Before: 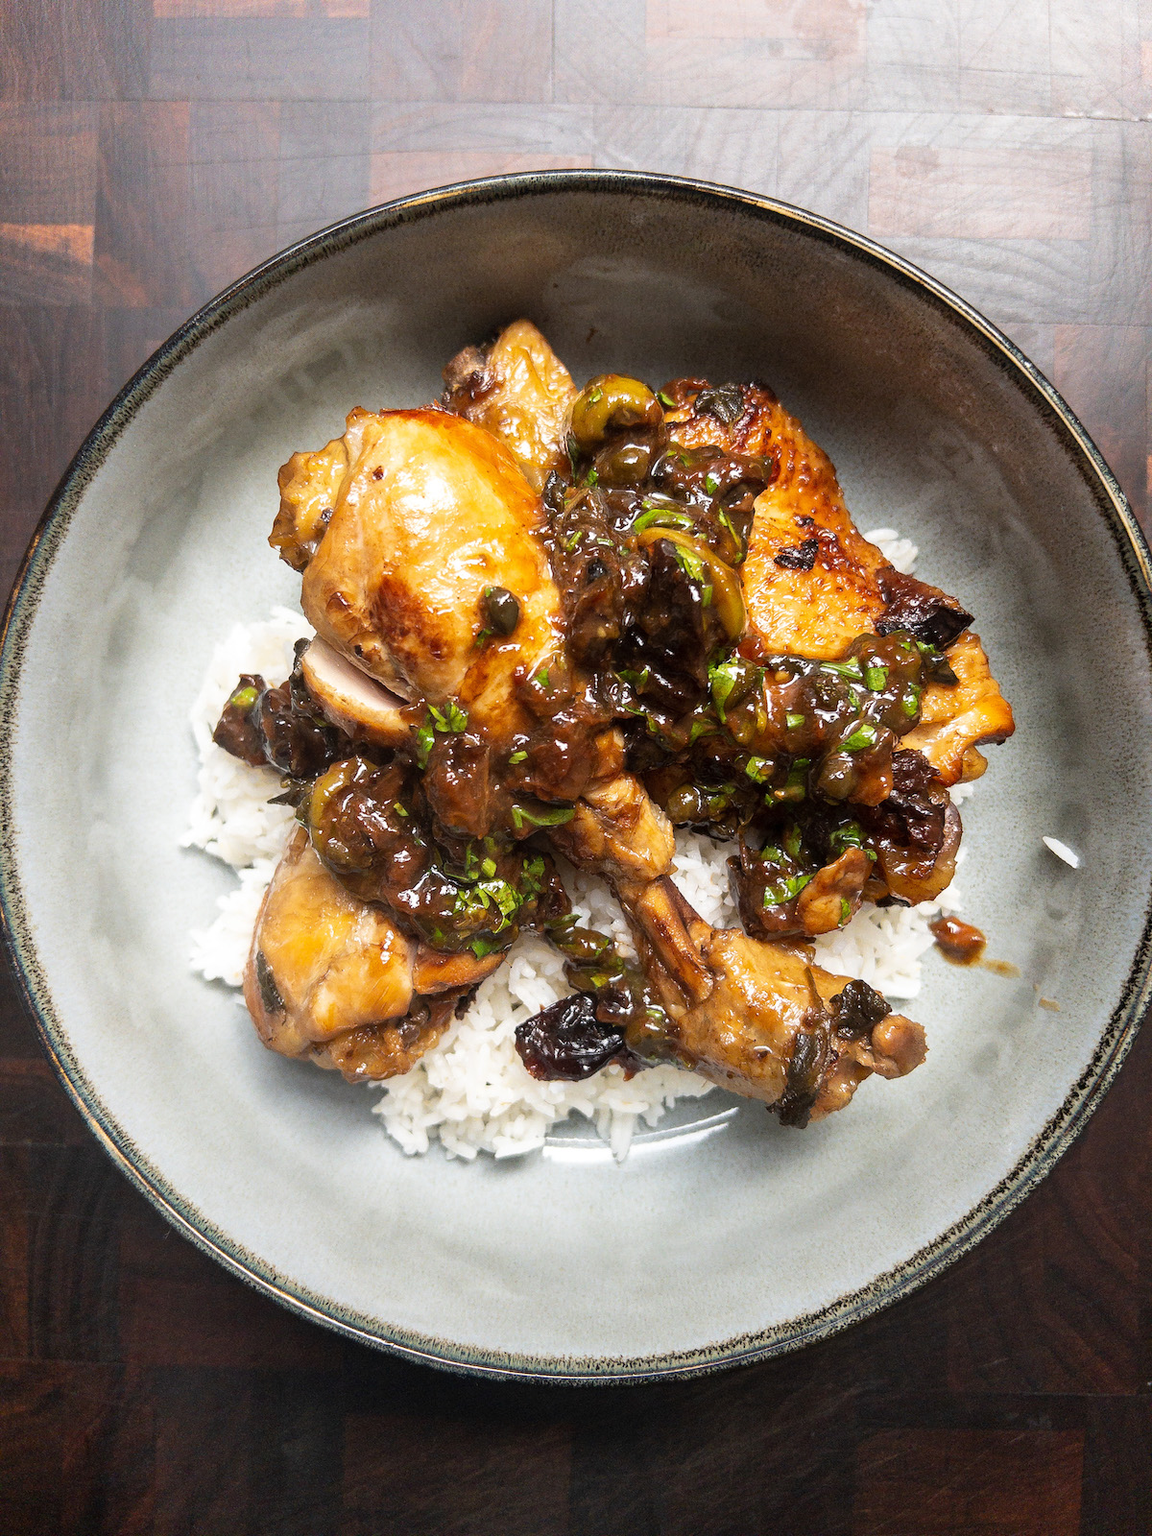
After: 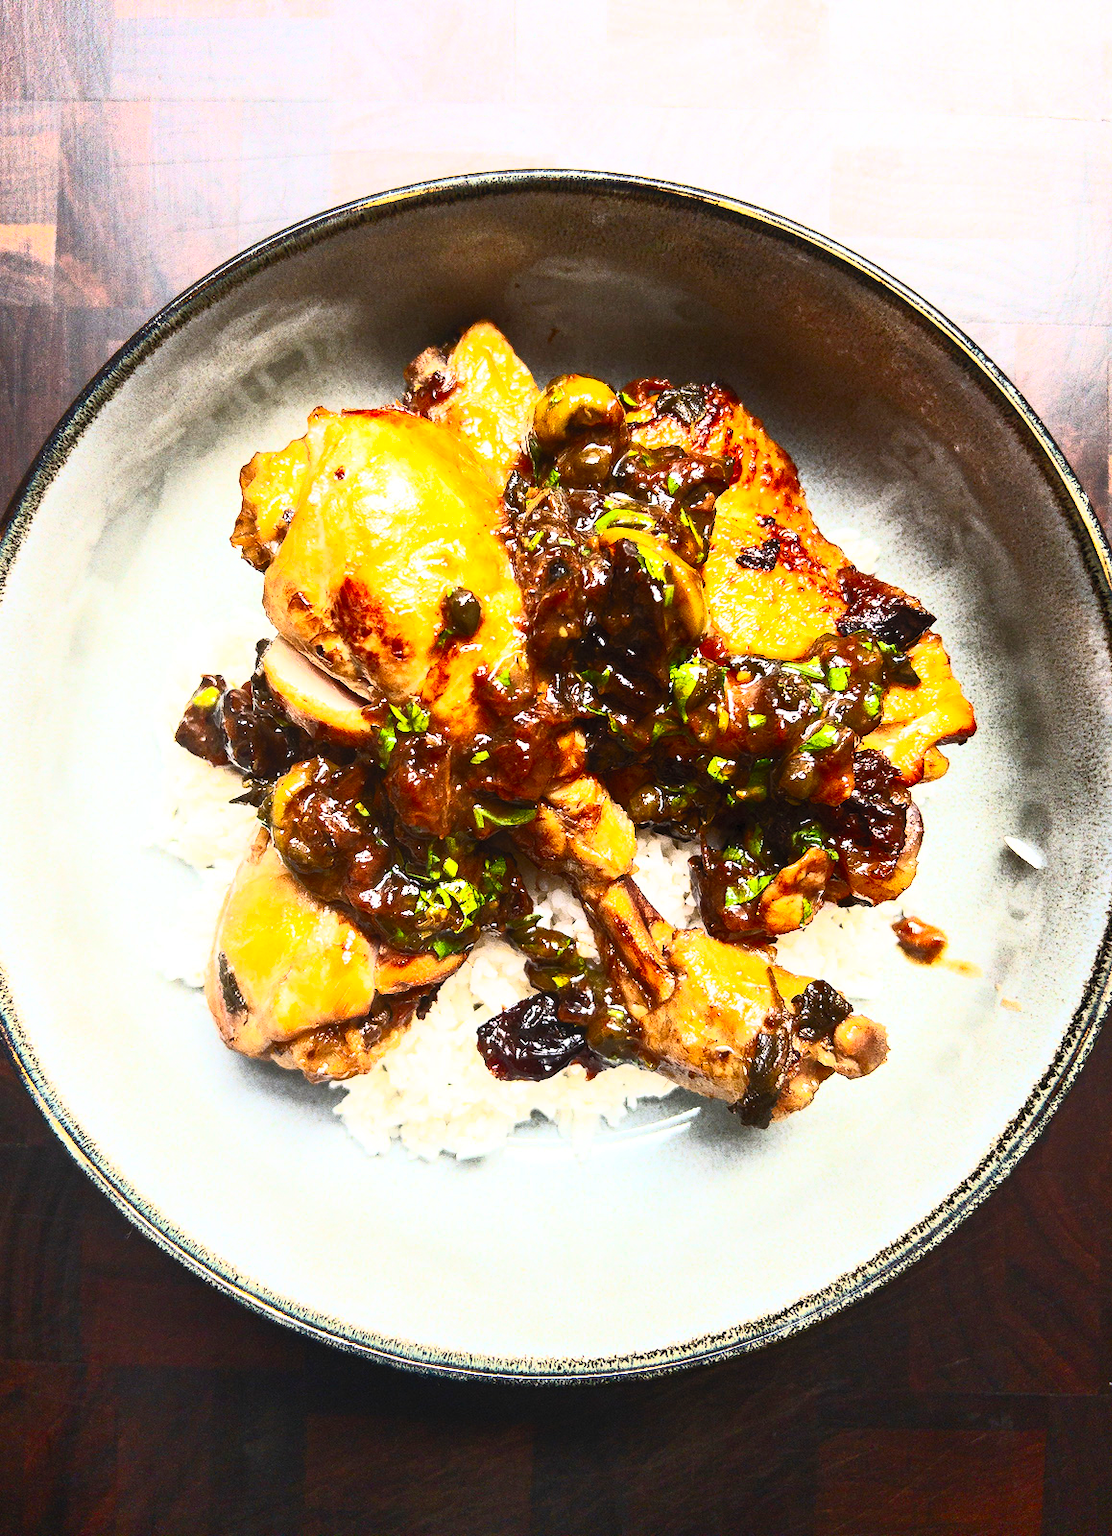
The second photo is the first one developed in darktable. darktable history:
levels: black 3.82%
exposure: compensate highlight preservation false
contrast brightness saturation: contrast 0.848, brightness 0.597, saturation 0.593
crop and rotate: left 3.333%
